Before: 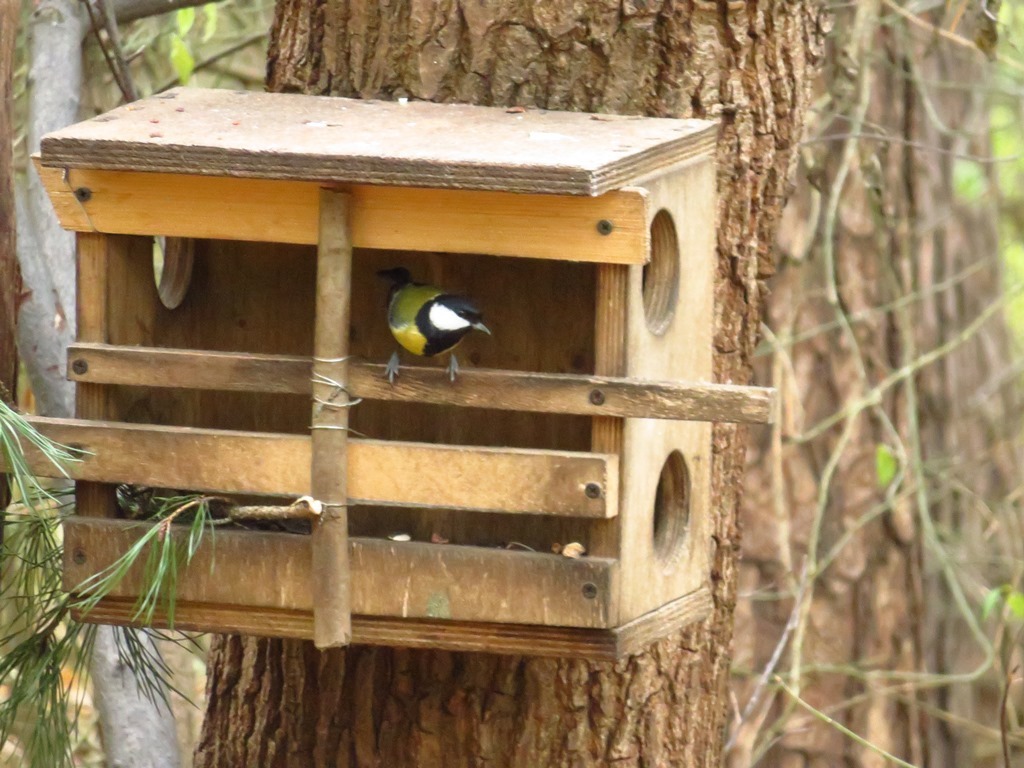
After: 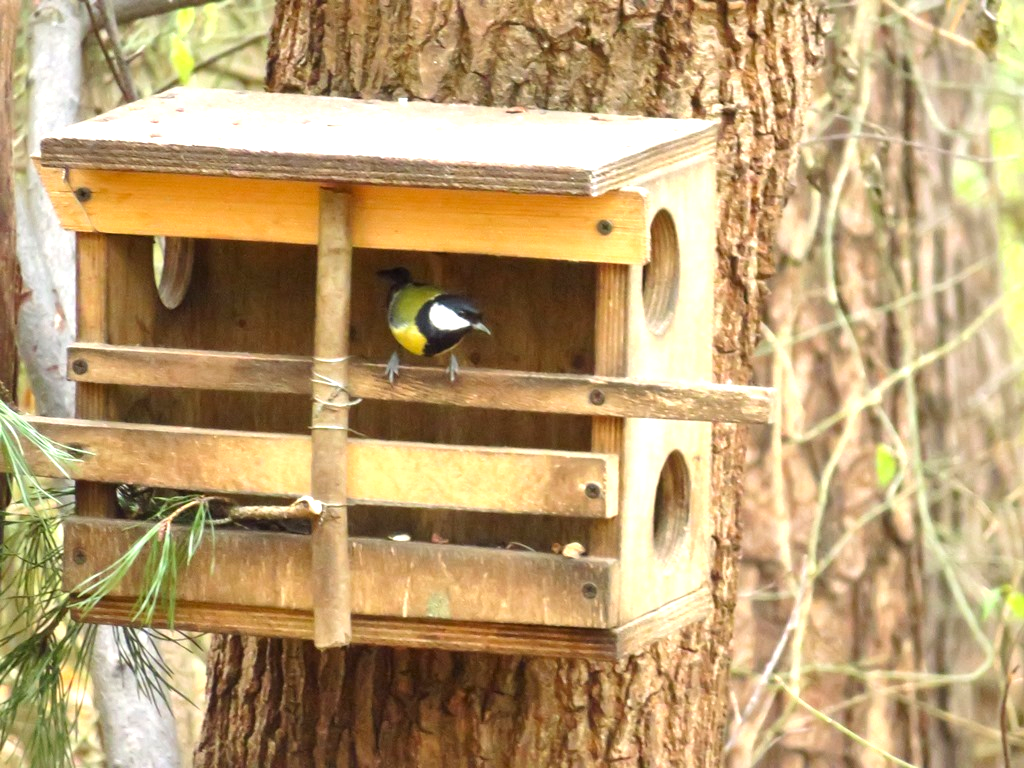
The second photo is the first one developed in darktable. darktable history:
local contrast: mode bilateral grid, contrast 20, coarseness 50, detail 129%, midtone range 0.2
contrast brightness saturation: contrast 0.1, brightness 0.038, saturation 0.088
exposure: exposure 0.662 EV, compensate exposure bias true, compensate highlight preservation false
